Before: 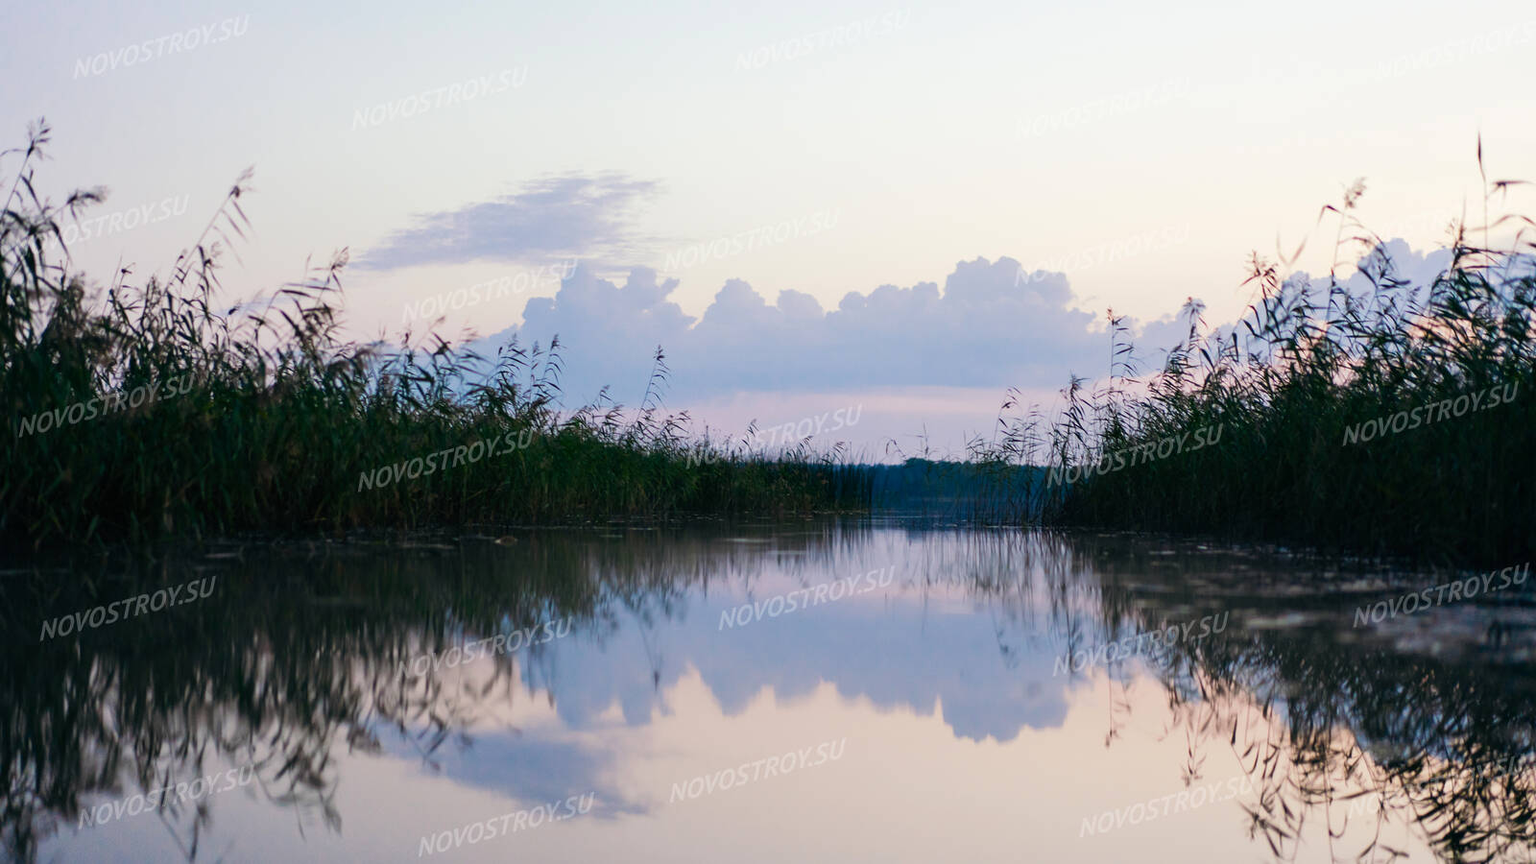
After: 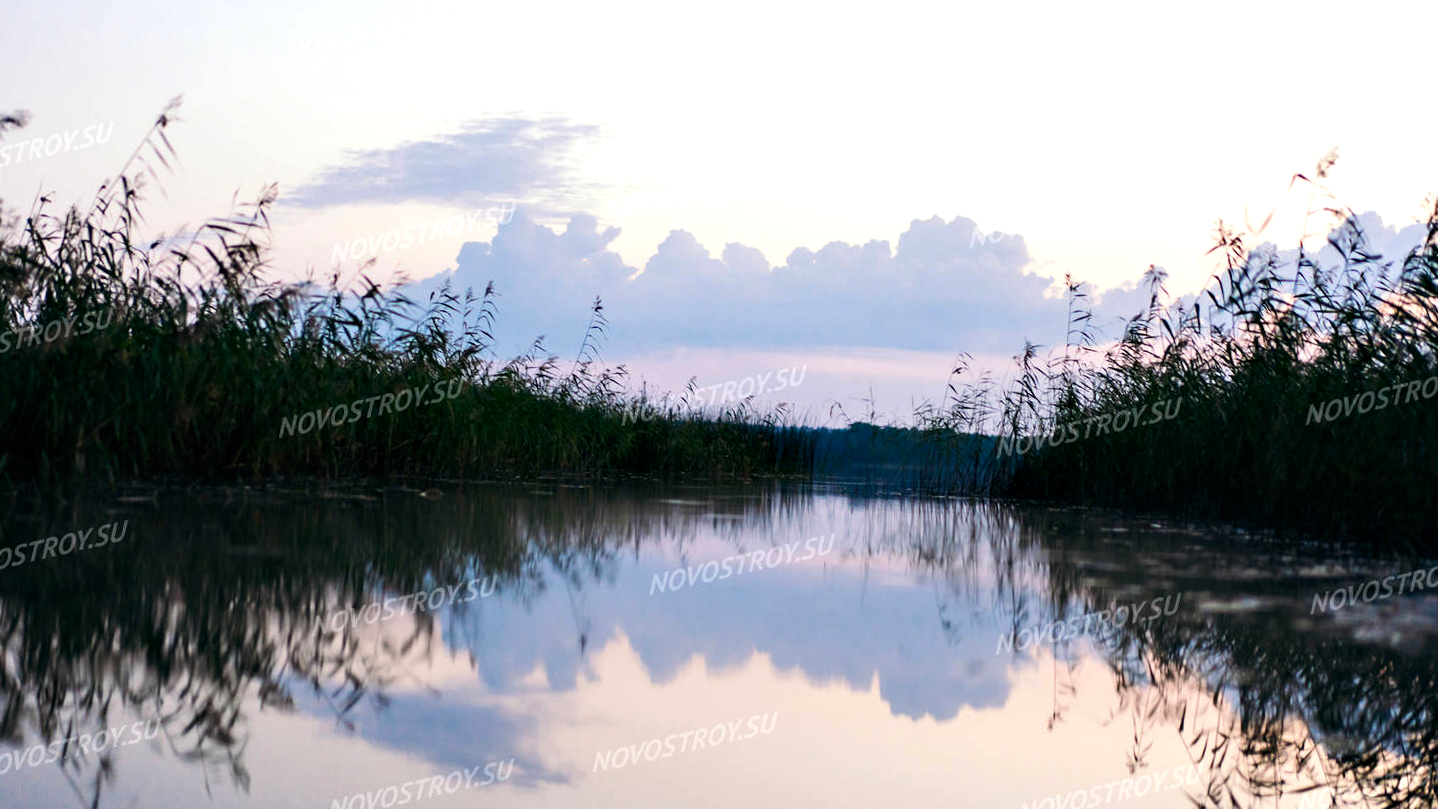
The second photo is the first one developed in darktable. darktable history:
contrast equalizer: octaves 7, y [[0.6 ×6], [0.55 ×6], [0 ×6], [0 ×6], [0 ×6]], mix 0.3
crop and rotate: angle -1.96°, left 3.097%, top 4.154%, right 1.586%, bottom 0.529%
tone equalizer: -8 EV -0.417 EV, -7 EV -0.389 EV, -6 EV -0.333 EV, -5 EV -0.222 EV, -3 EV 0.222 EV, -2 EV 0.333 EV, -1 EV 0.389 EV, +0 EV 0.417 EV, edges refinement/feathering 500, mask exposure compensation -1.57 EV, preserve details no
